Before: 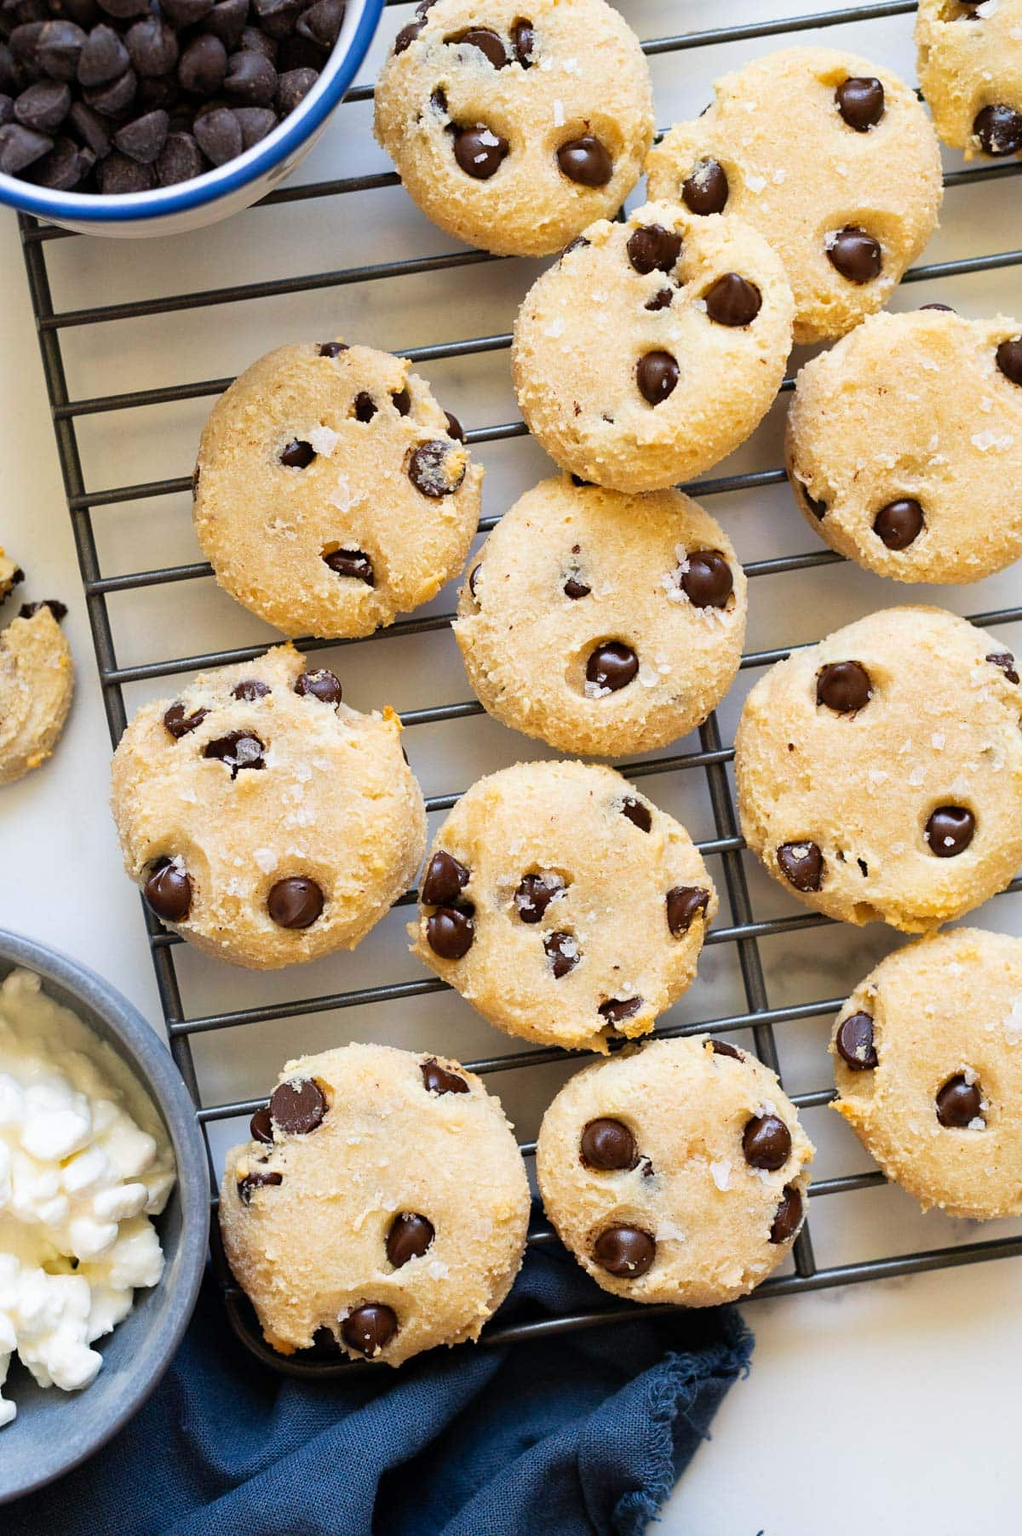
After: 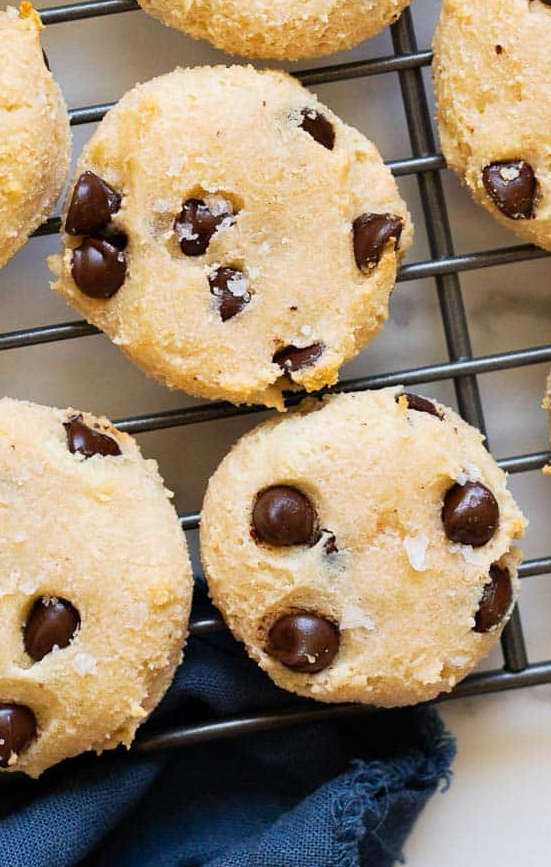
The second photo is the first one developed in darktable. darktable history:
crop: left 35.899%, top 45.914%, right 18.171%, bottom 6.002%
exposure: exposure -0.04 EV, compensate exposure bias true, compensate highlight preservation false
